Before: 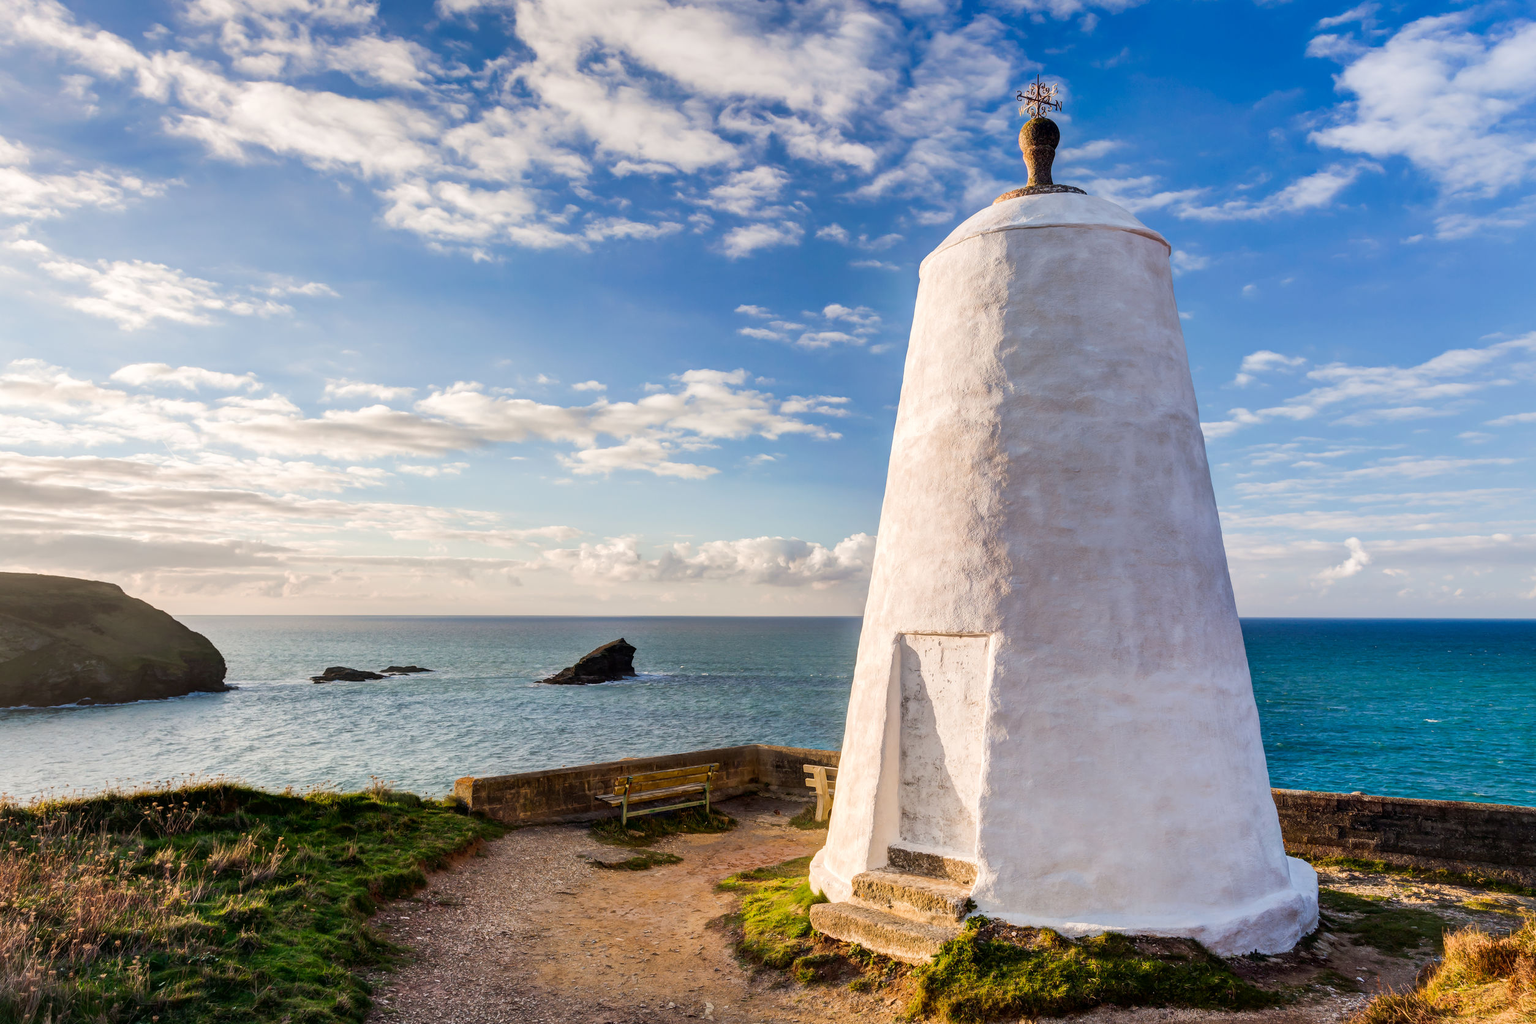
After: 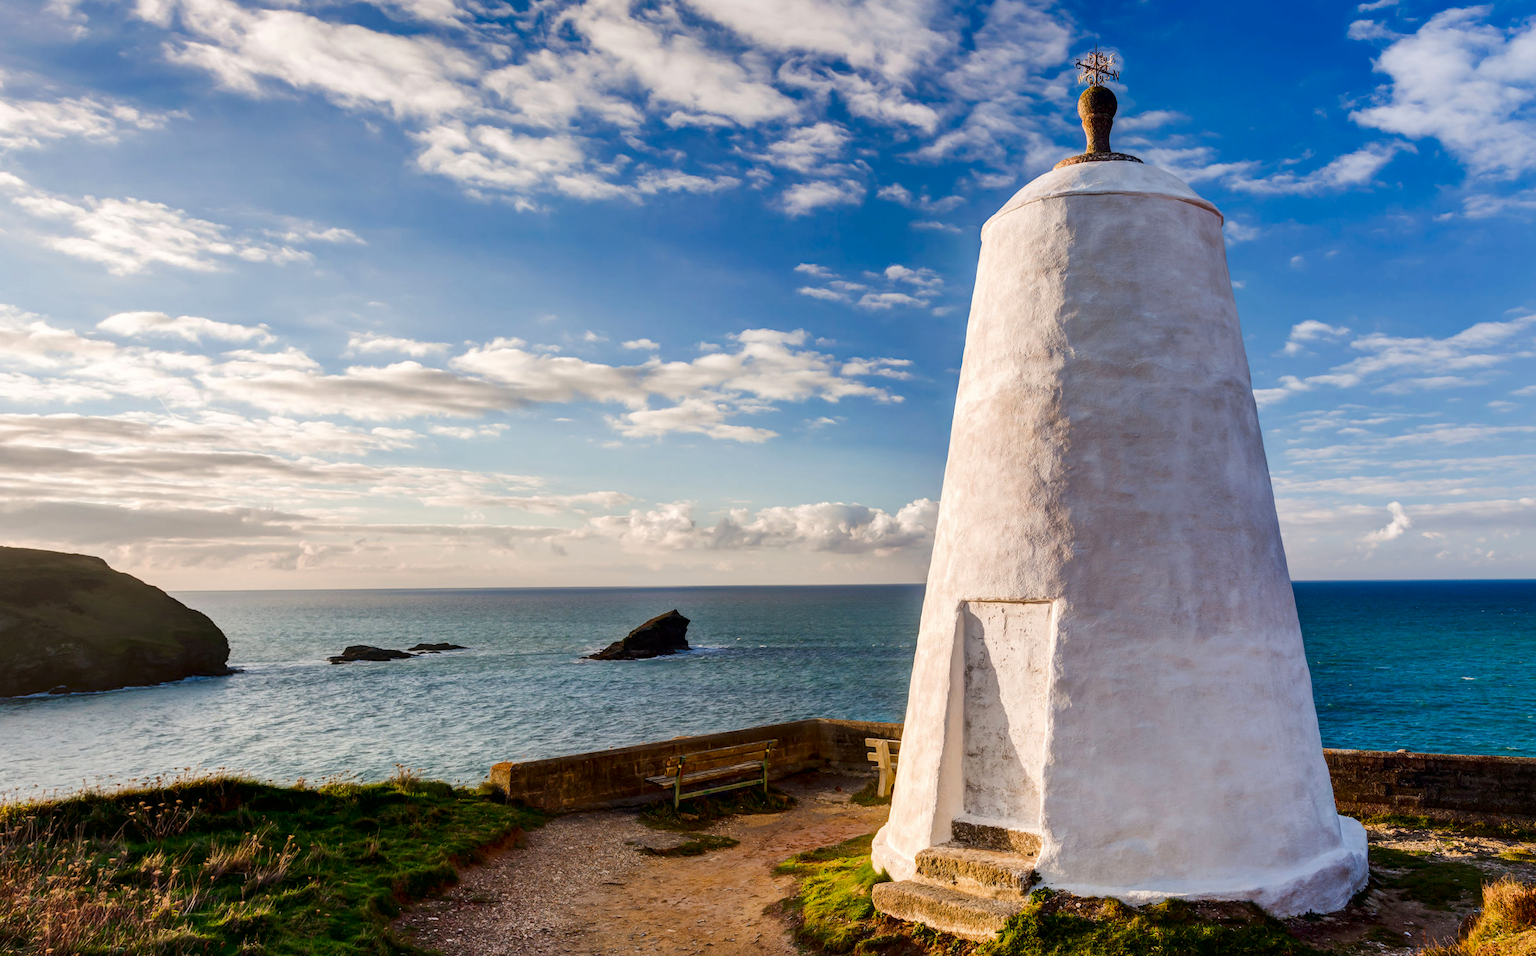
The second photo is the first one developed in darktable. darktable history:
rotate and perspective: rotation -0.013°, lens shift (vertical) -0.027, lens shift (horizontal) 0.178, crop left 0.016, crop right 0.989, crop top 0.082, crop bottom 0.918
shadows and highlights: shadows 4.1, highlights -17.6, soften with gaussian
crop and rotate: left 1.774%, right 0.633%, bottom 1.28%
contrast brightness saturation: contrast 0.07, brightness -0.14, saturation 0.11
